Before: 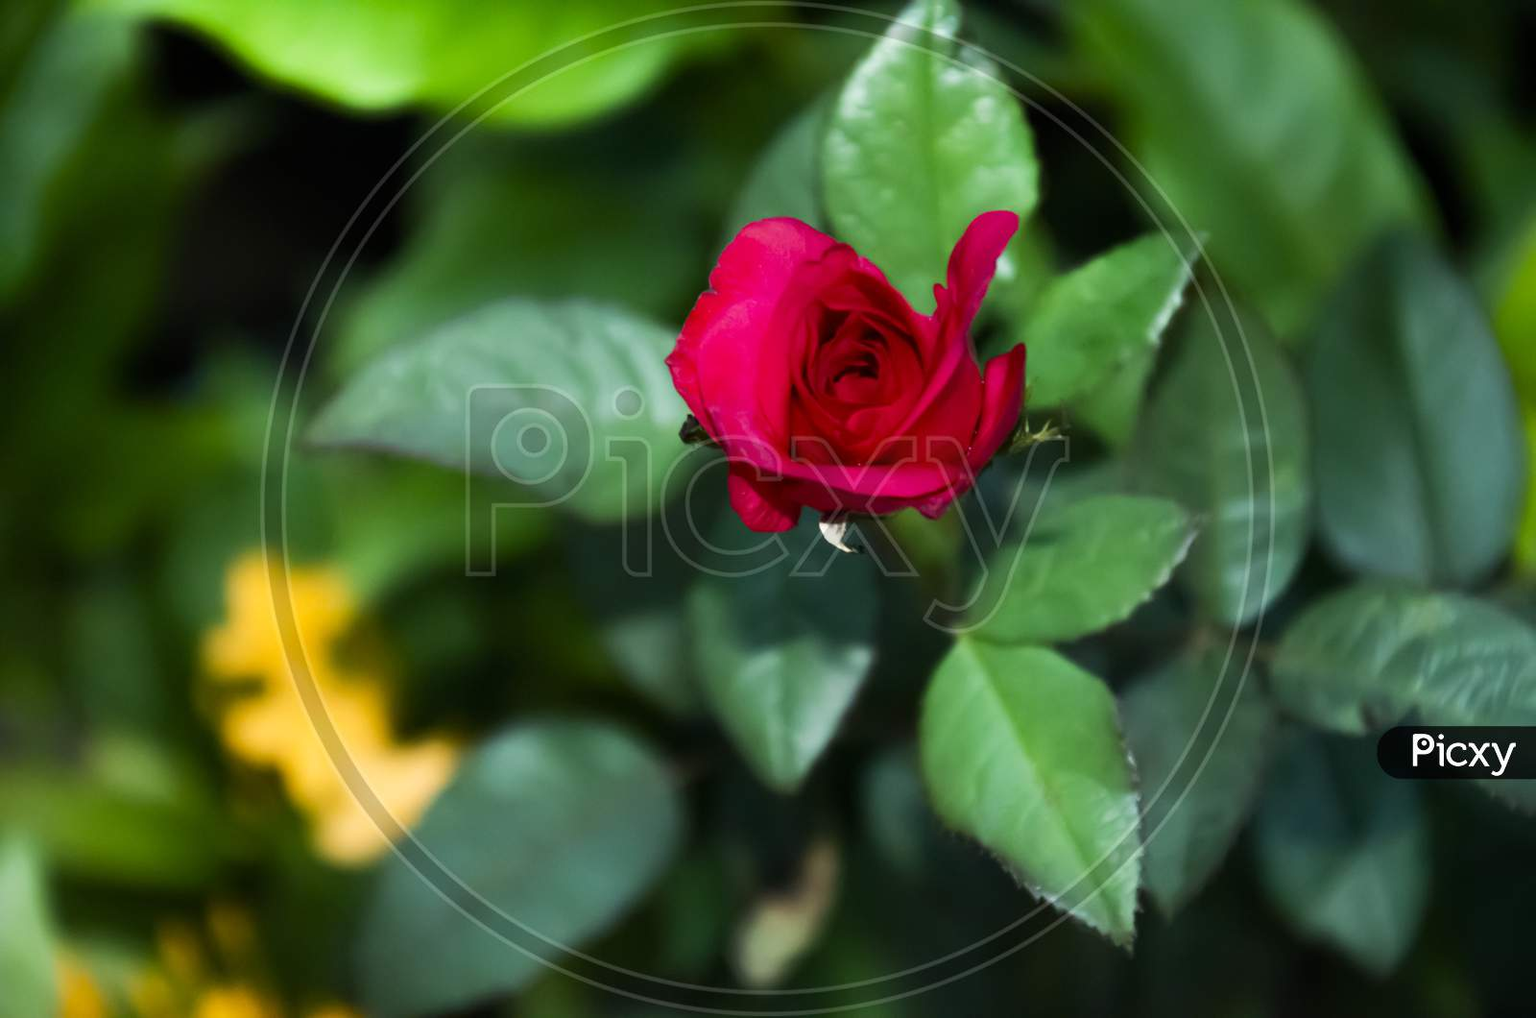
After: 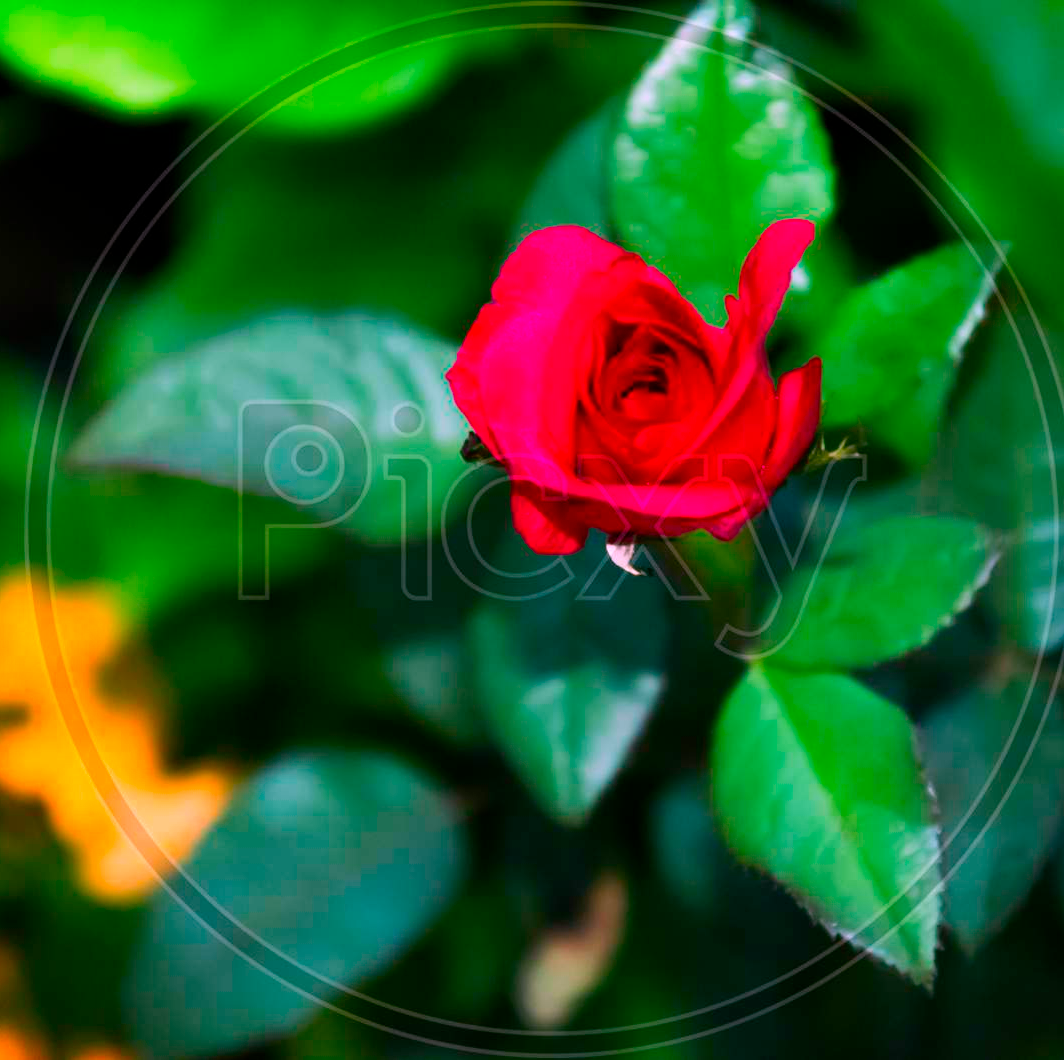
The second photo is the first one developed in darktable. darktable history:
crop and rotate: left 15.478%, right 17.982%
levels: levels [0, 0.499, 1]
color correction: highlights a* 19.28, highlights b* -12.03, saturation 1.65
